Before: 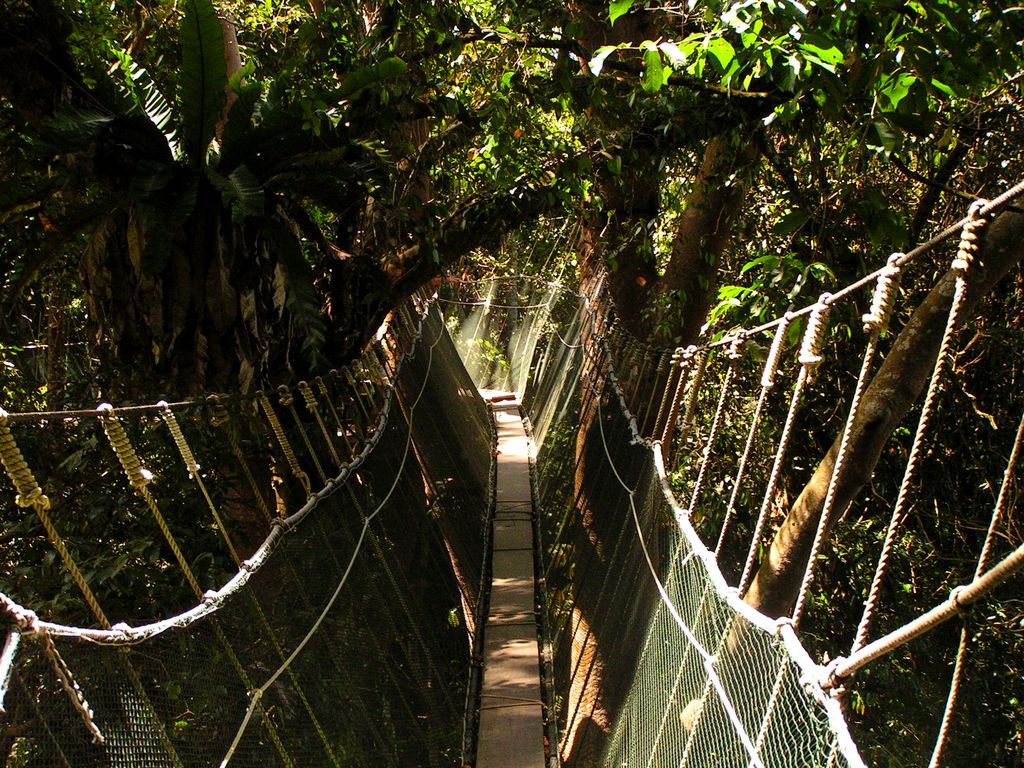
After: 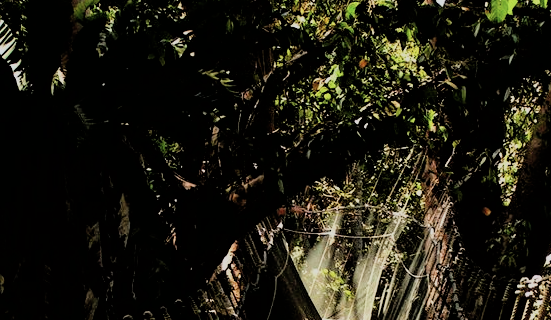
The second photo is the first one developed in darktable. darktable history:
contrast brightness saturation: saturation -0.161
crop: left 15.14%, top 9.155%, right 30.976%, bottom 49.09%
filmic rgb: black relative exposure -4.39 EV, white relative exposure 5.01 EV, threshold 5.97 EV, hardness 2.2, latitude 40%, contrast 1.155, highlights saturation mix 10.75%, shadows ↔ highlights balance 0.843%, enable highlight reconstruction true
